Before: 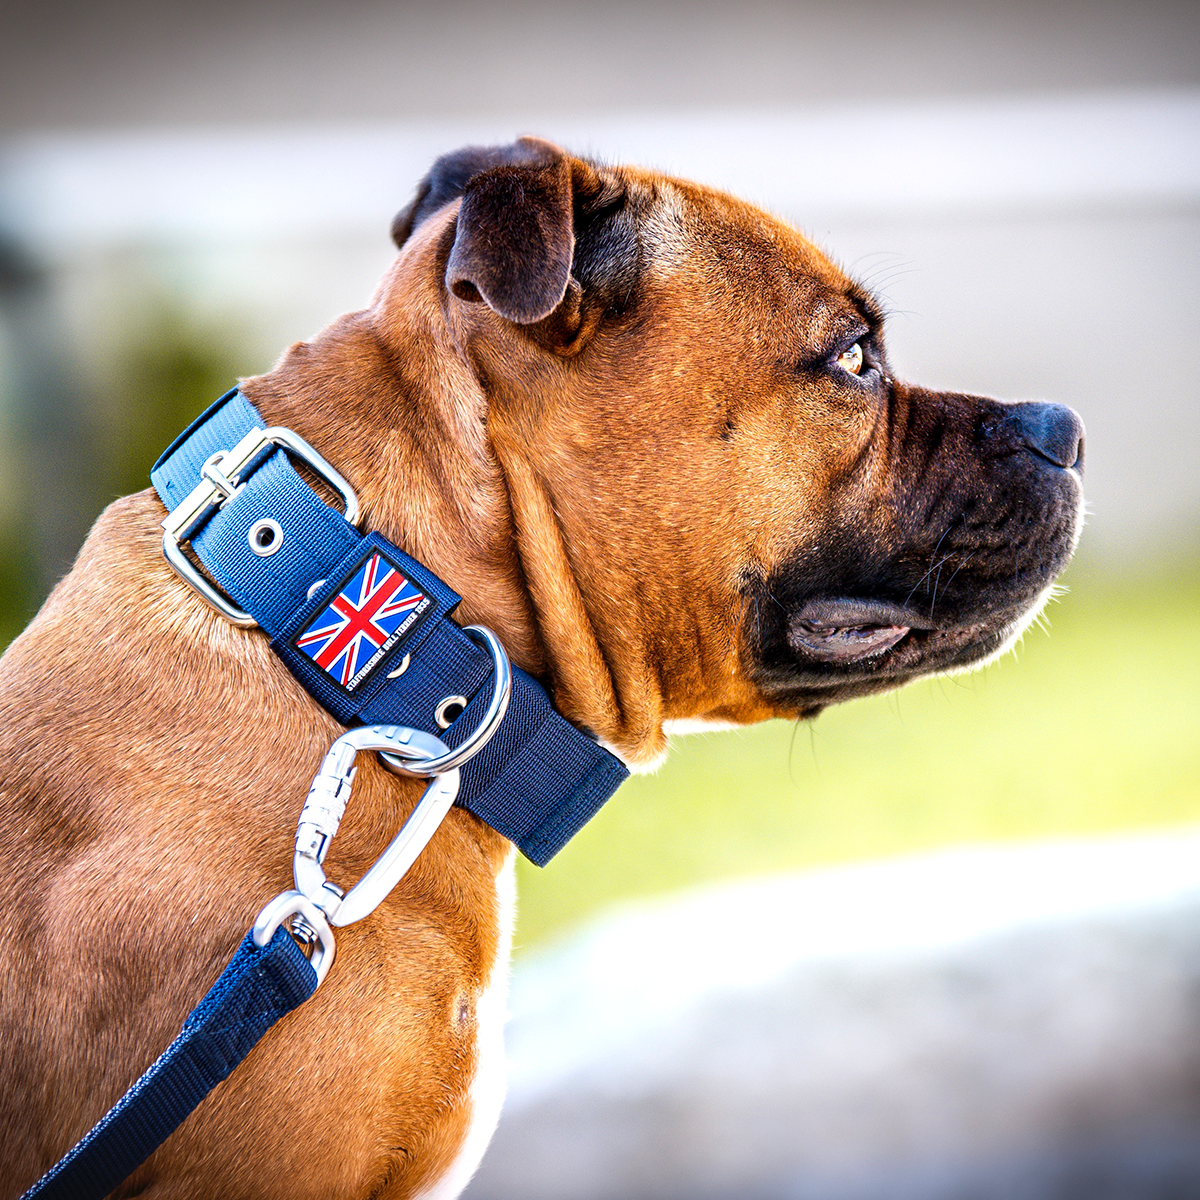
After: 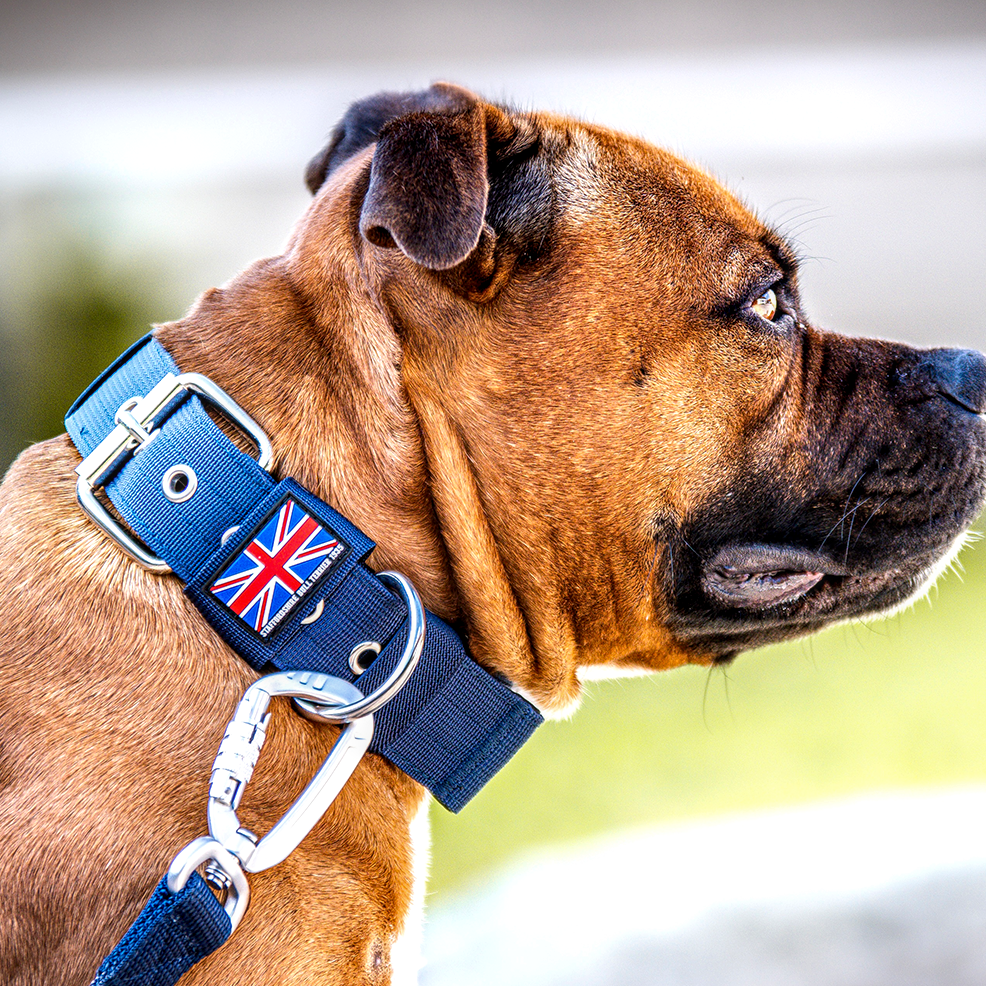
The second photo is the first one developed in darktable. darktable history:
local contrast: detail 130%
crop and rotate: left 7.196%, top 4.574%, right 10.605%, bottom 13.178%
